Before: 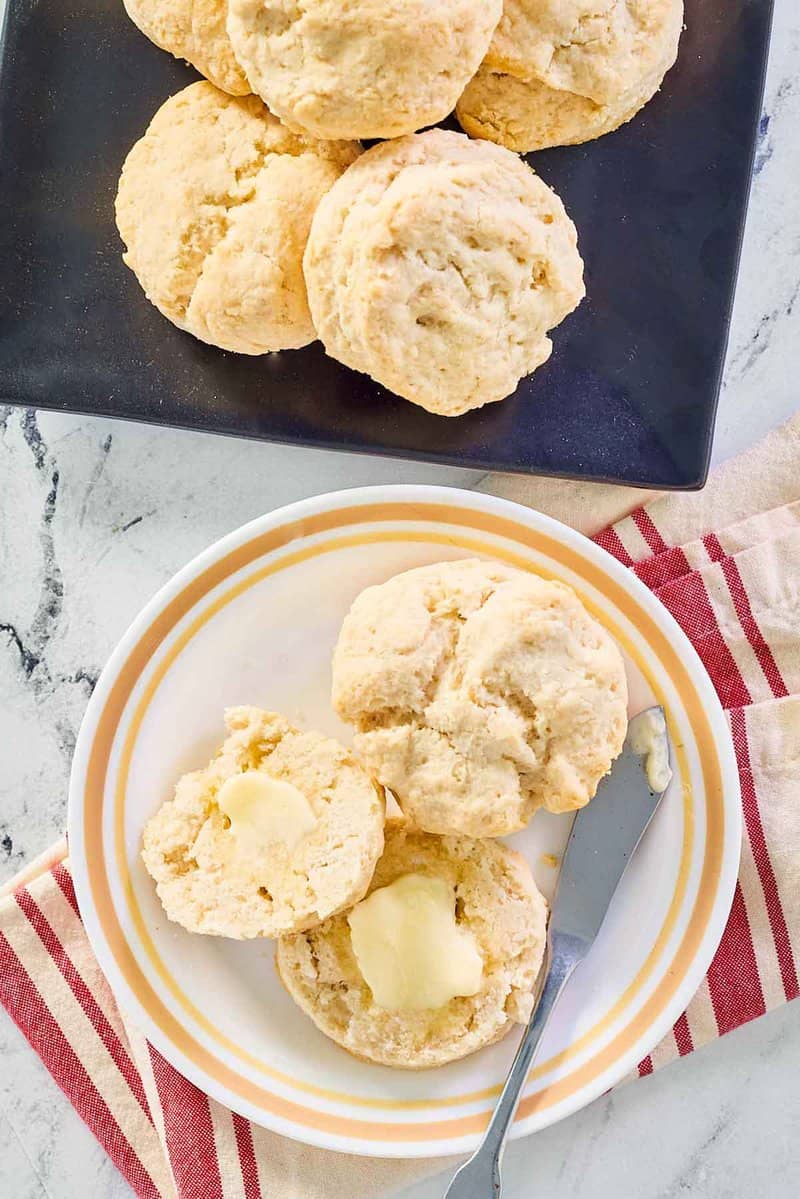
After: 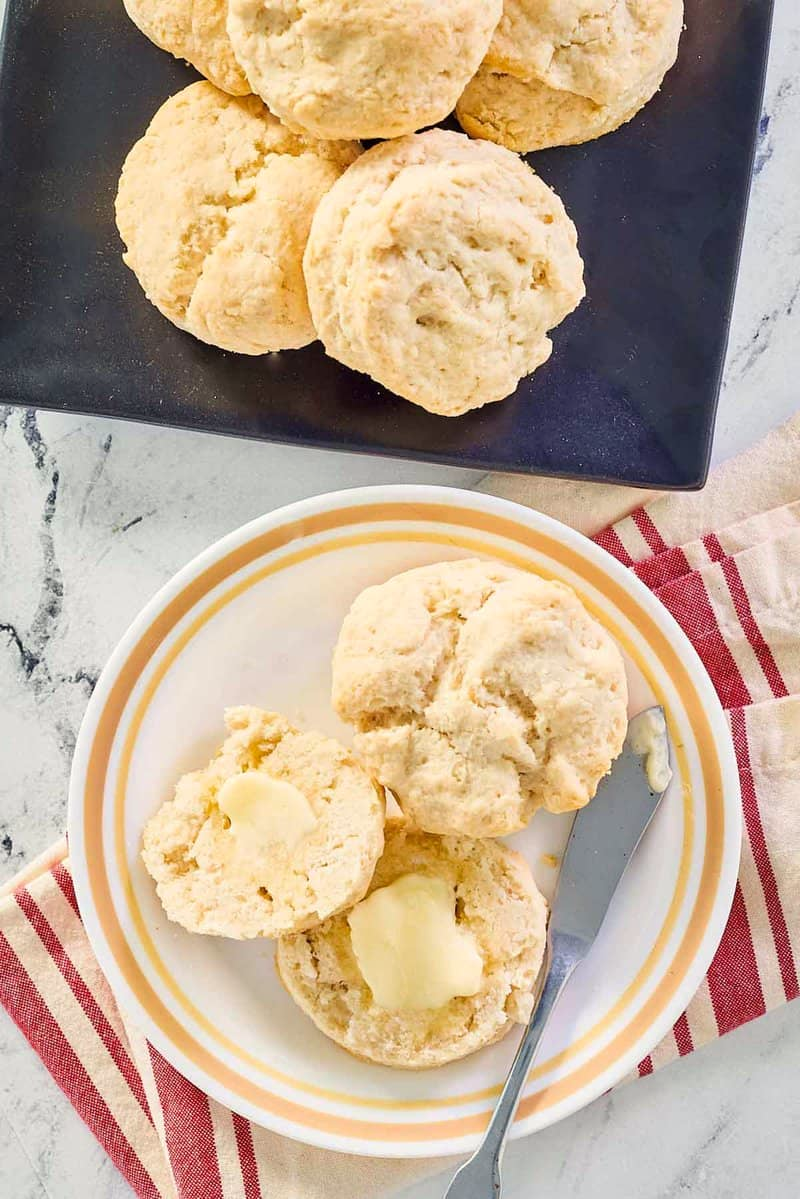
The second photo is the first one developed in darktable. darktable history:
color calibration: x 0.341, y 0.355, temperature 5155.53 K
